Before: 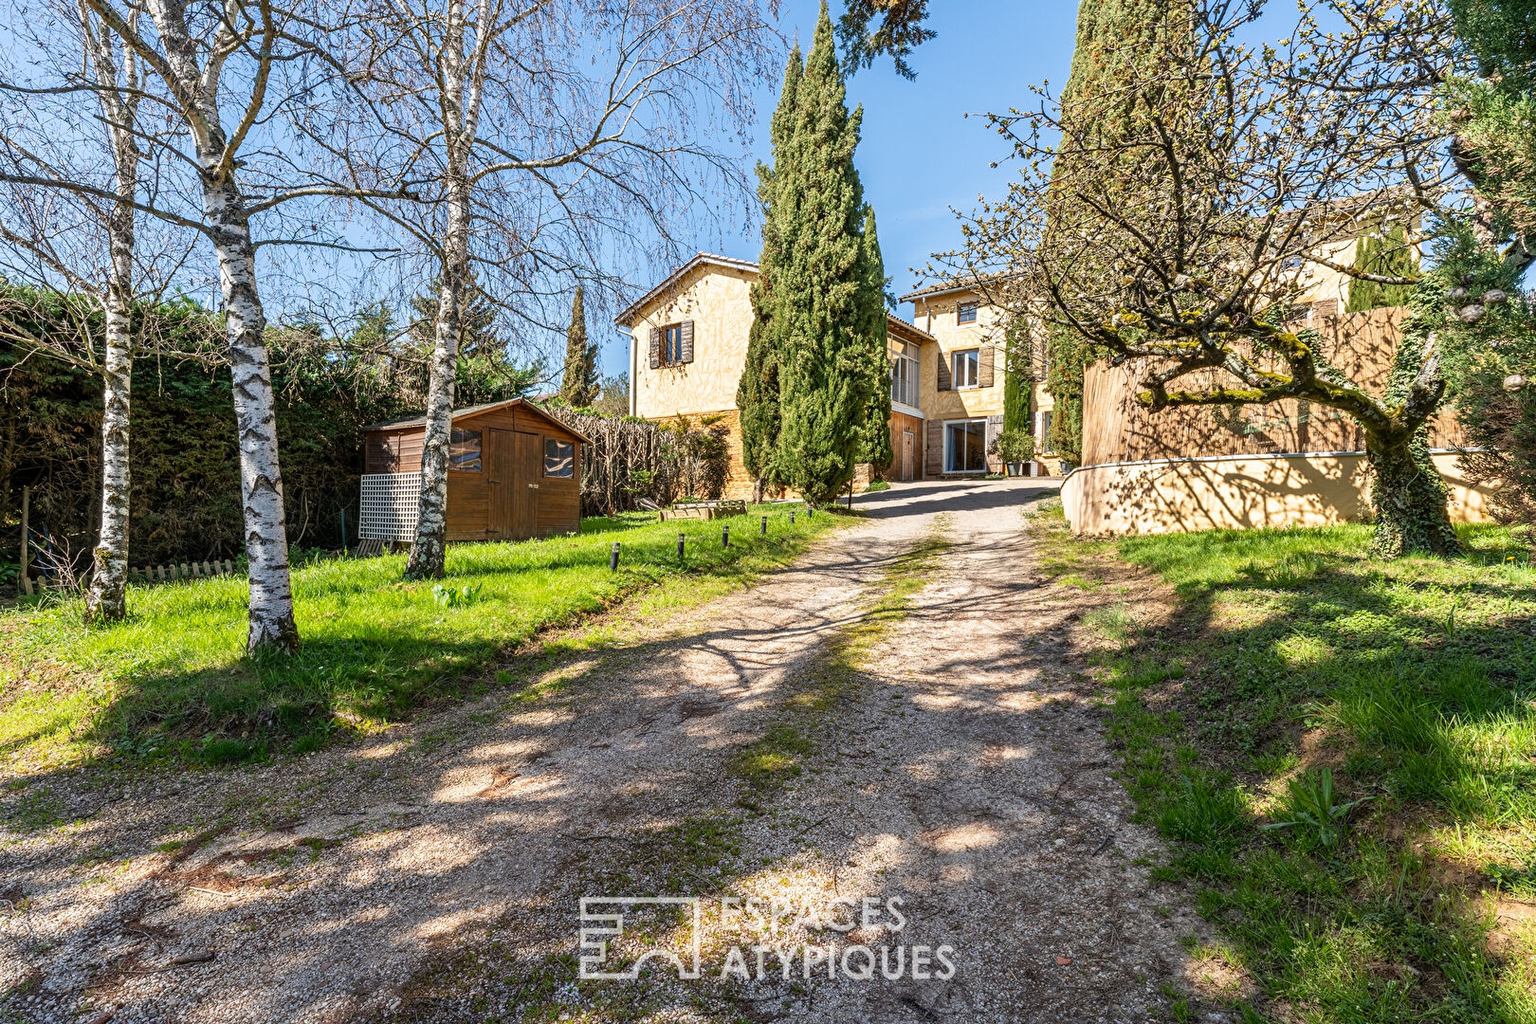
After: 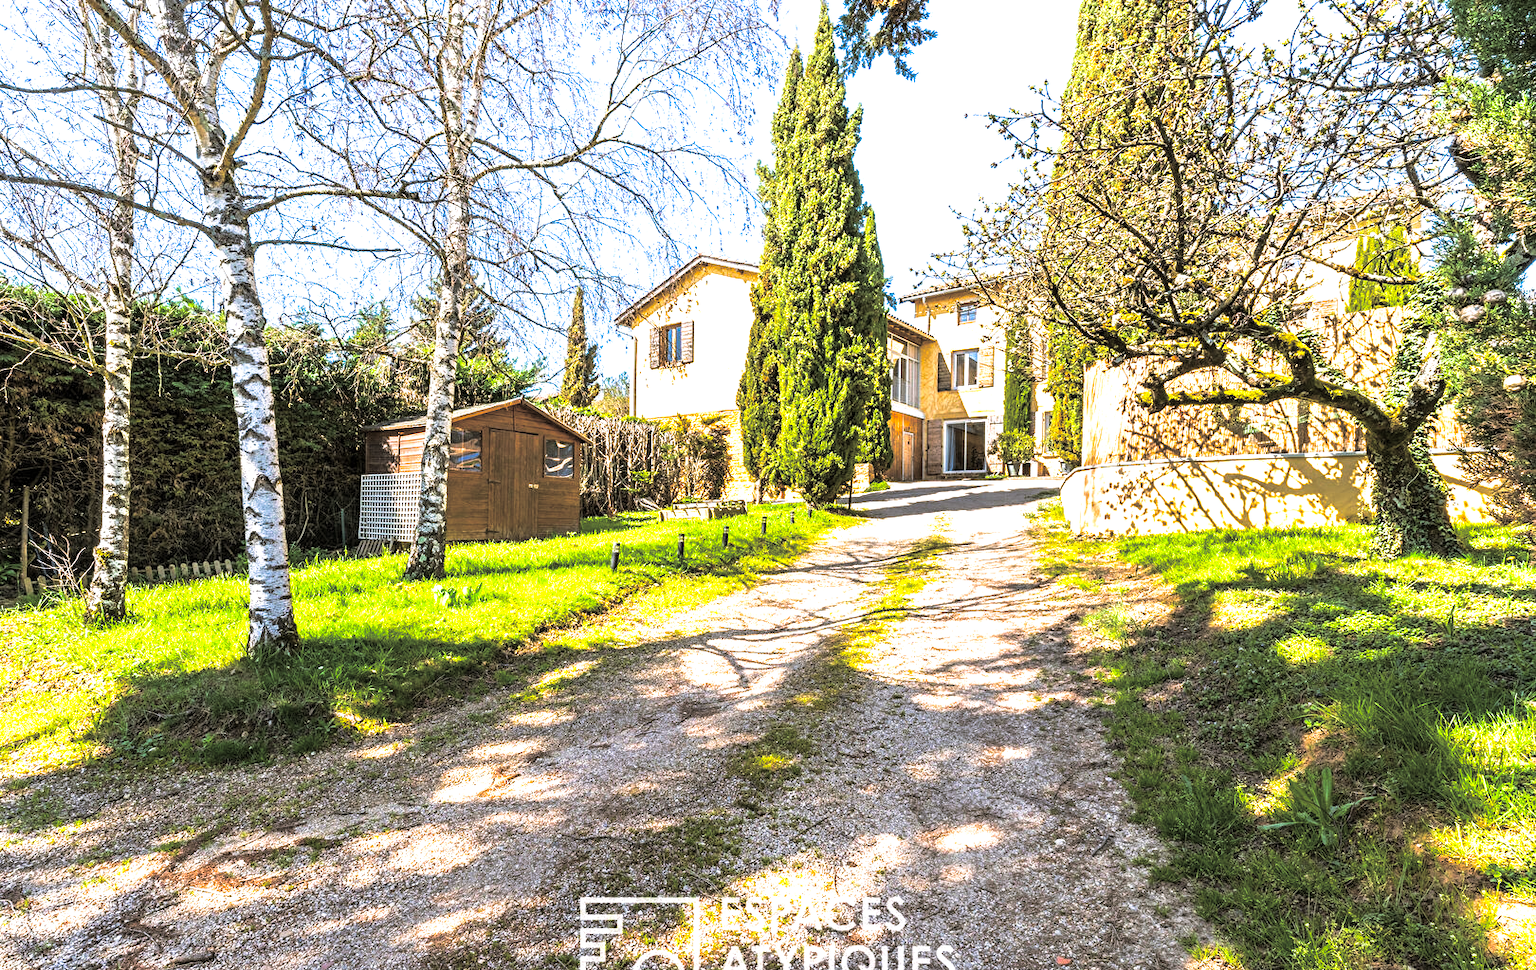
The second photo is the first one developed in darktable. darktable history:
exposure: exposure 1.15 EV, compensate highlight preservation false
color balance rgb: linear chroma grading › global chroma 15%, perceptual saturation grading › global saturation 30%
crop and rotate: top 0%, bottom 5.097%
split-toning: shadows › hue 46.8°, shadows › saturation 0.17, highlights › hue 316.8°, highlights › saturation 0.27, balance -51.82
